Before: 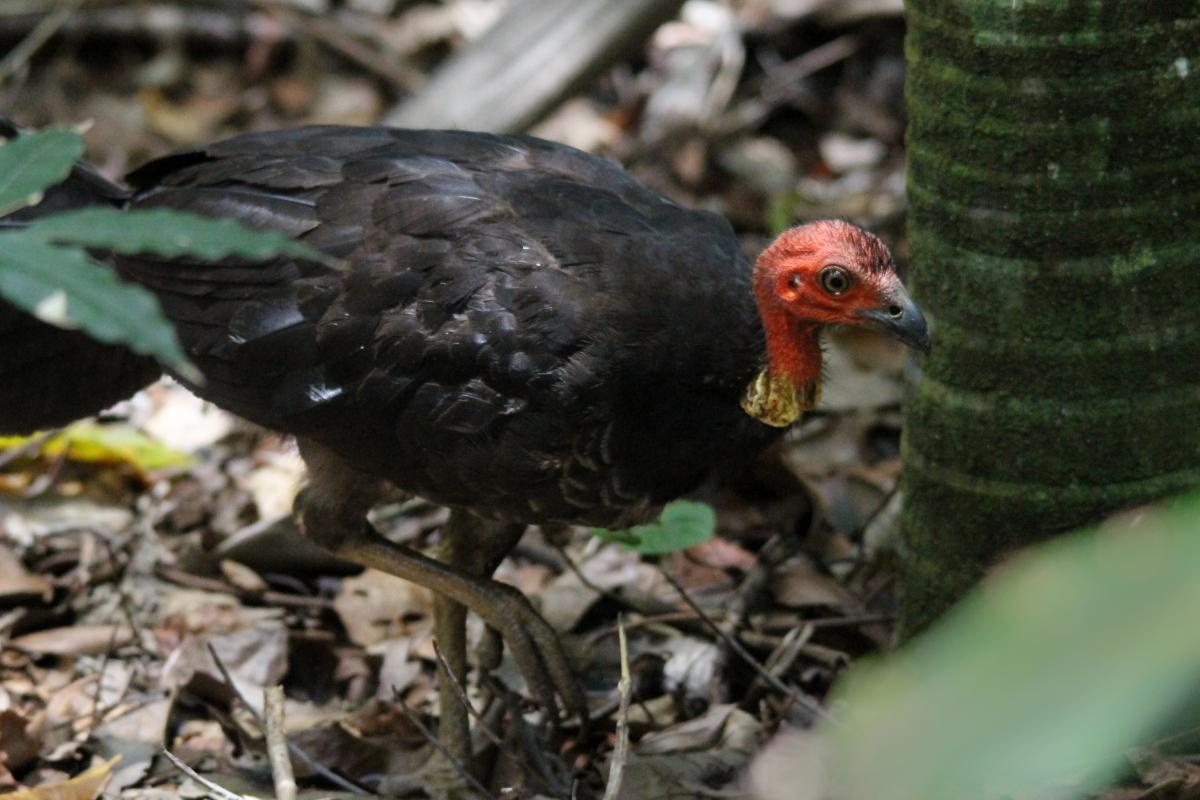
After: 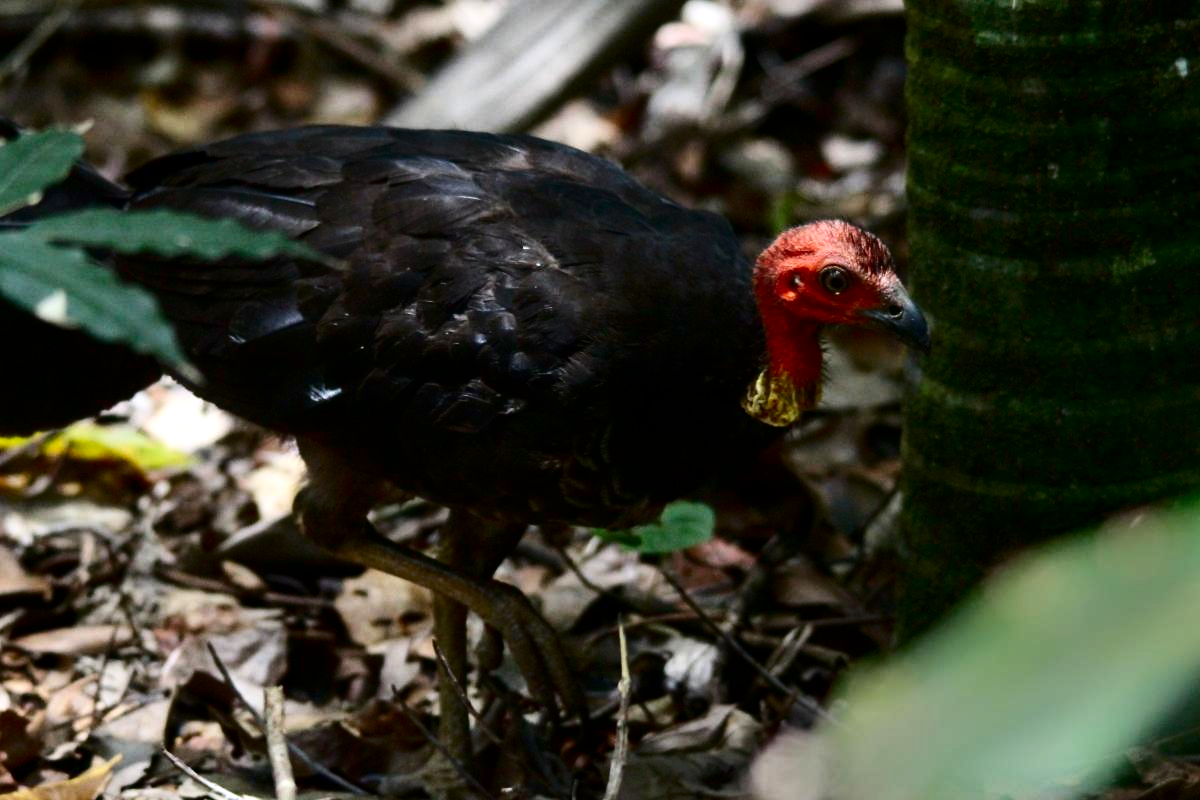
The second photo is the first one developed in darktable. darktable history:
exposure: exposure 0.2 EV, compensate highlight preservation false
contrast brightness saturation: contrast 0.24, brightness -0.24, saturation 0.14
